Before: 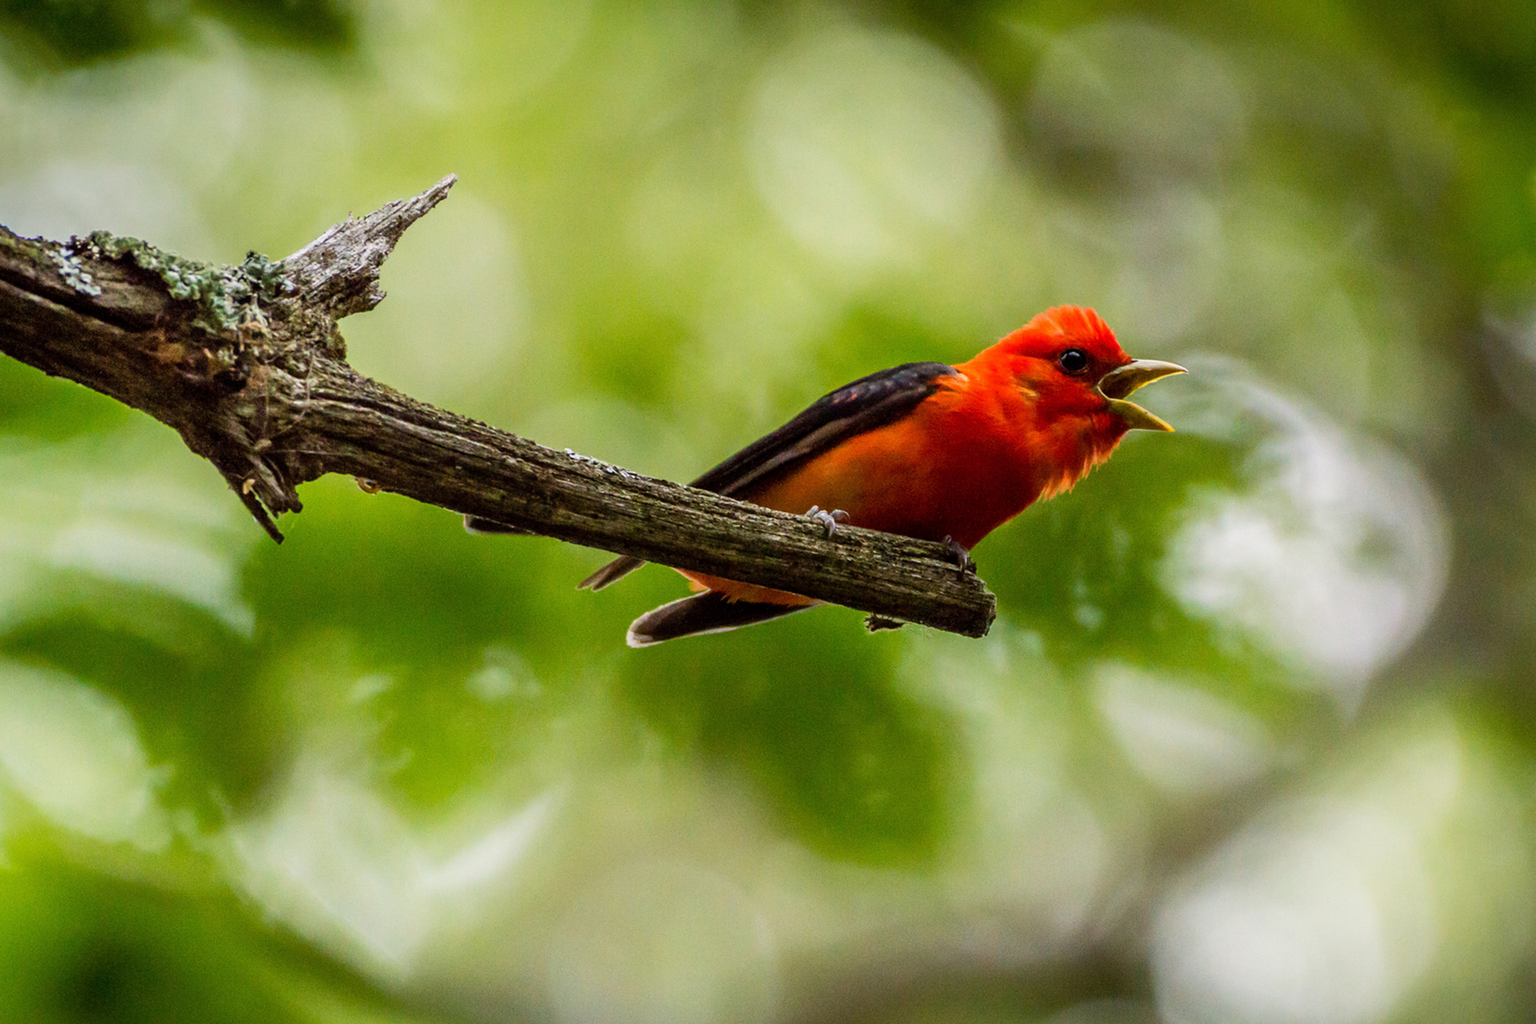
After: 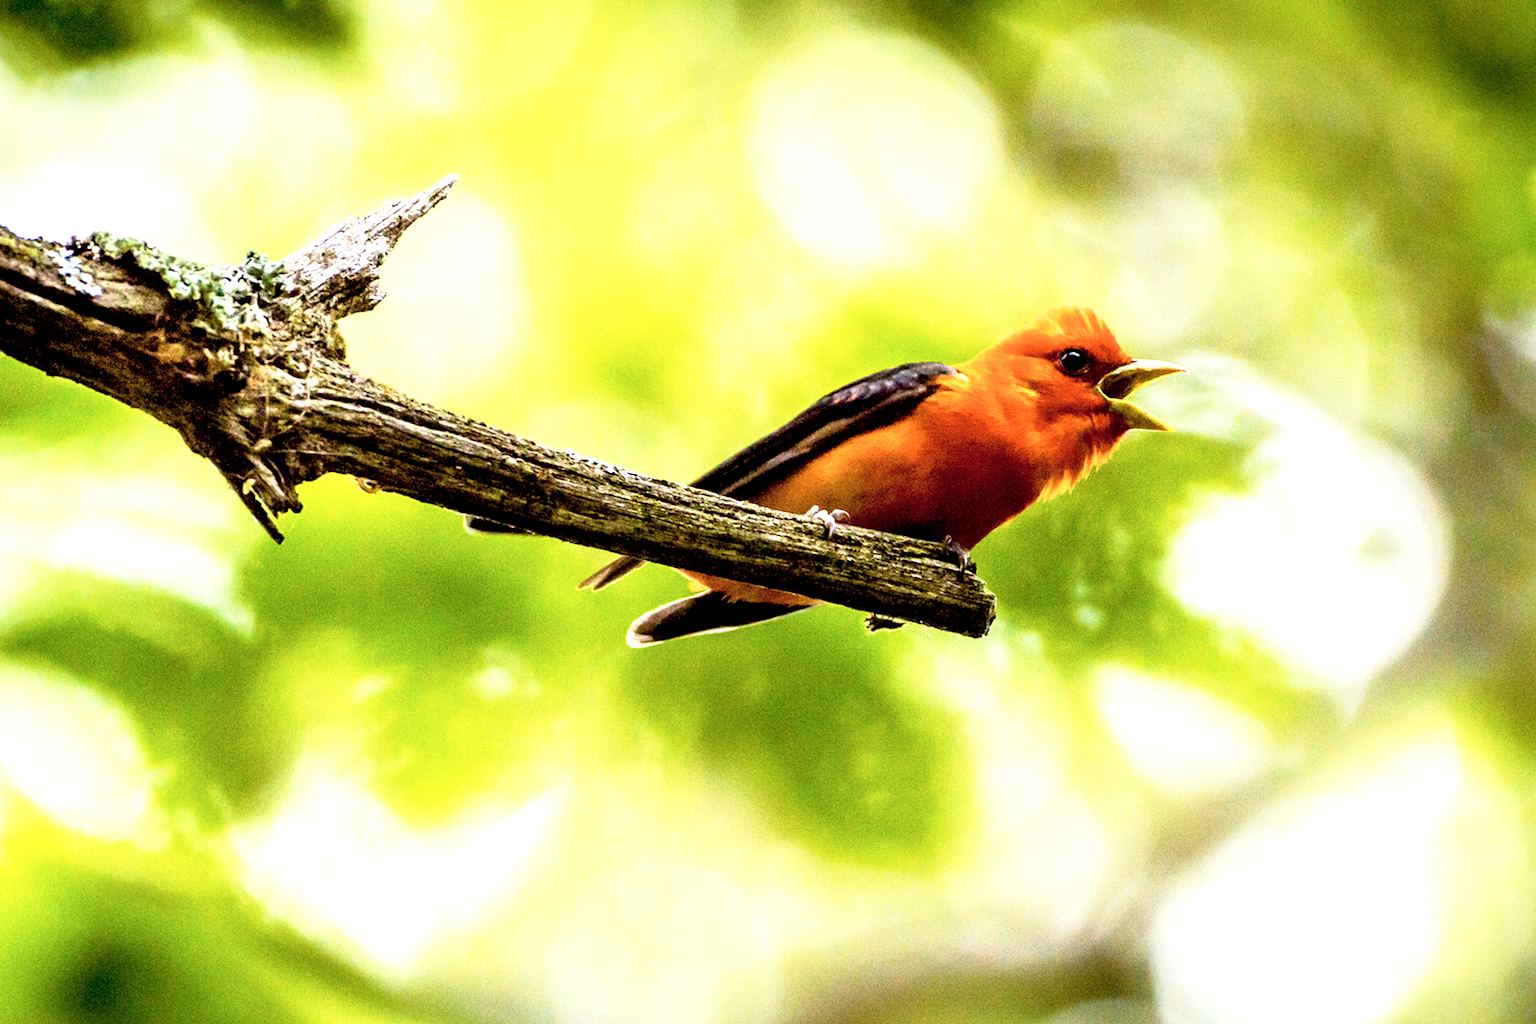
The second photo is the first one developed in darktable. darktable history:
color balance rgb: perceptual saturation grading › global saturation 25.851%, global vibrance 20%
exposure: black level correction 0.009, exposure 1.426 EV, compensate highlight preservation false
contrast brightness saturation: contrast 0.099, saturation -0.289
base curve: curves: ch0 [(0, 0) (0.666, 0.806) (1, 1)], preserve colors none
